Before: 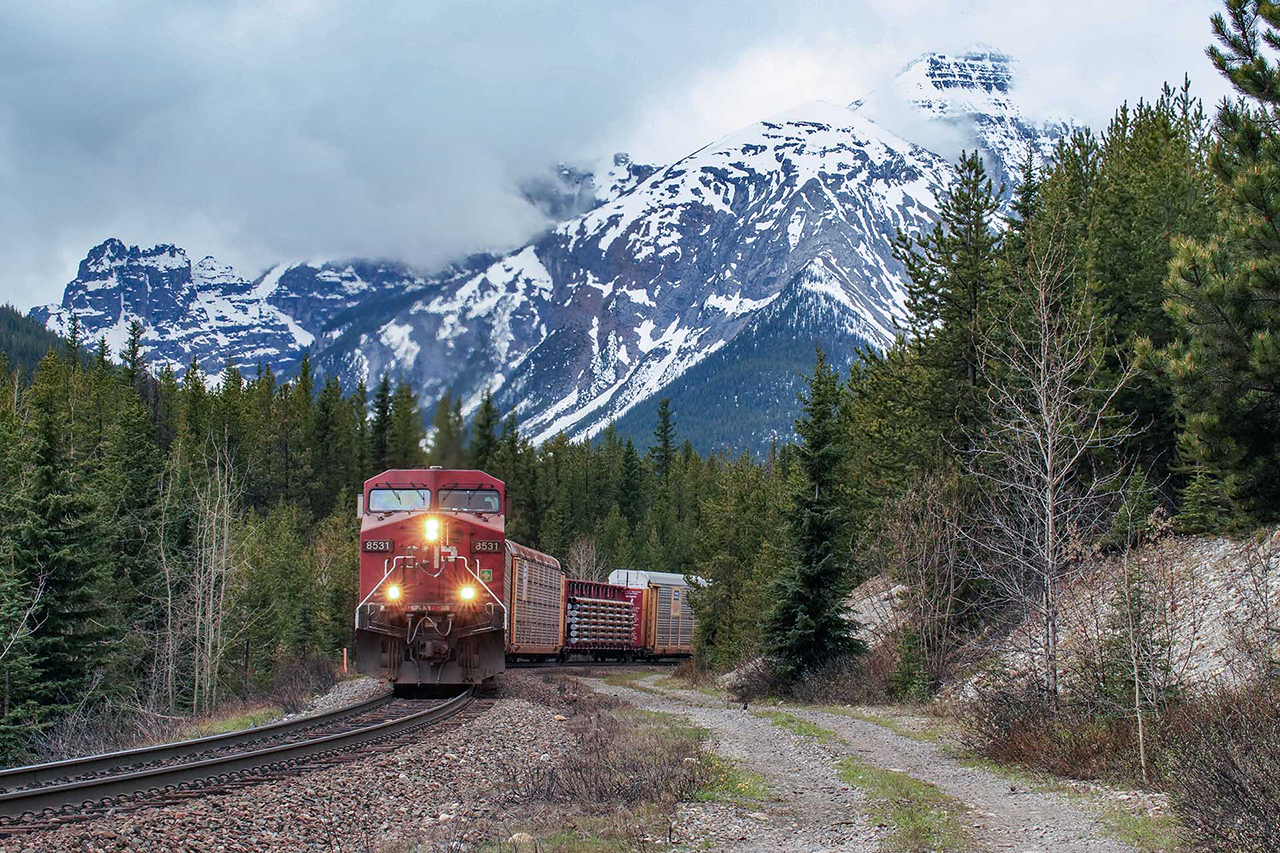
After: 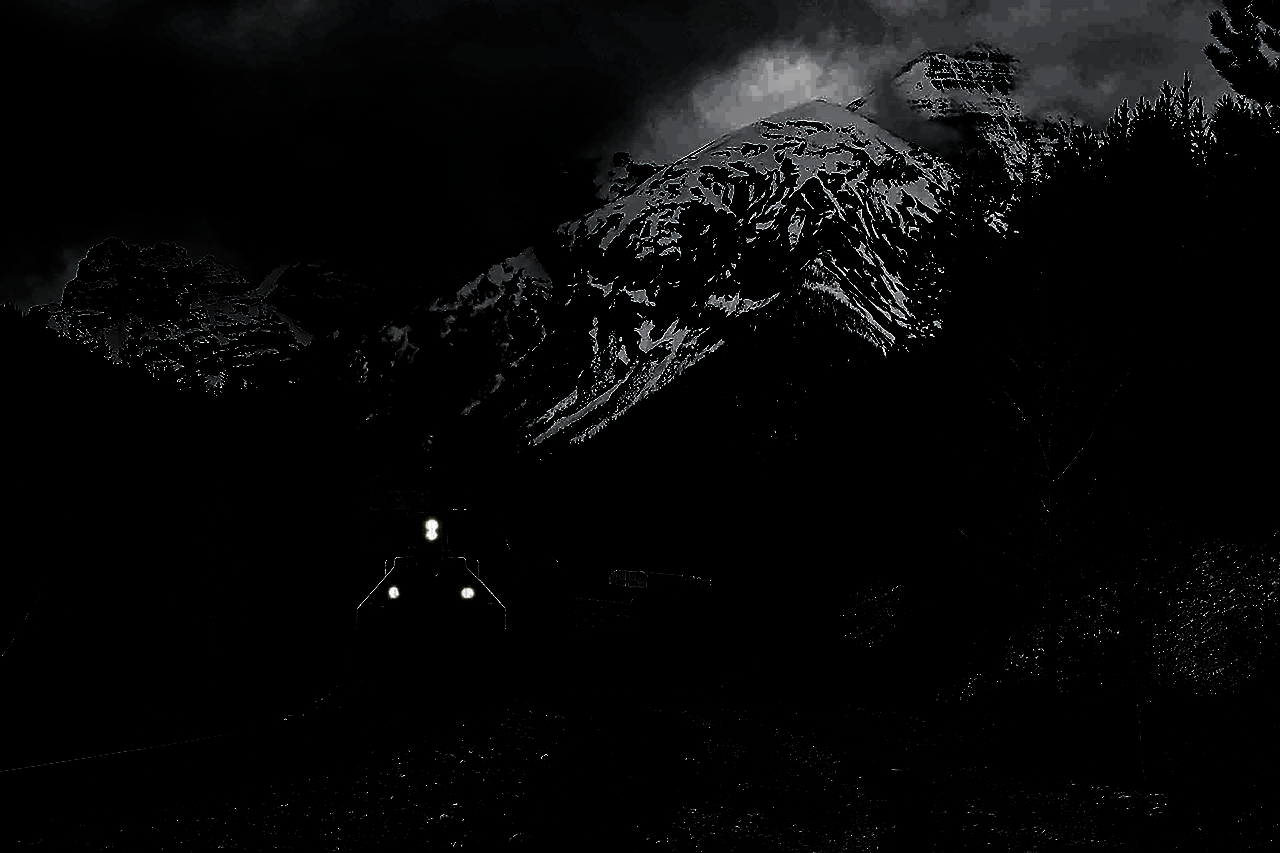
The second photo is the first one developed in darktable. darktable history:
levels: levels [0.721, 0.937, 0.997]
